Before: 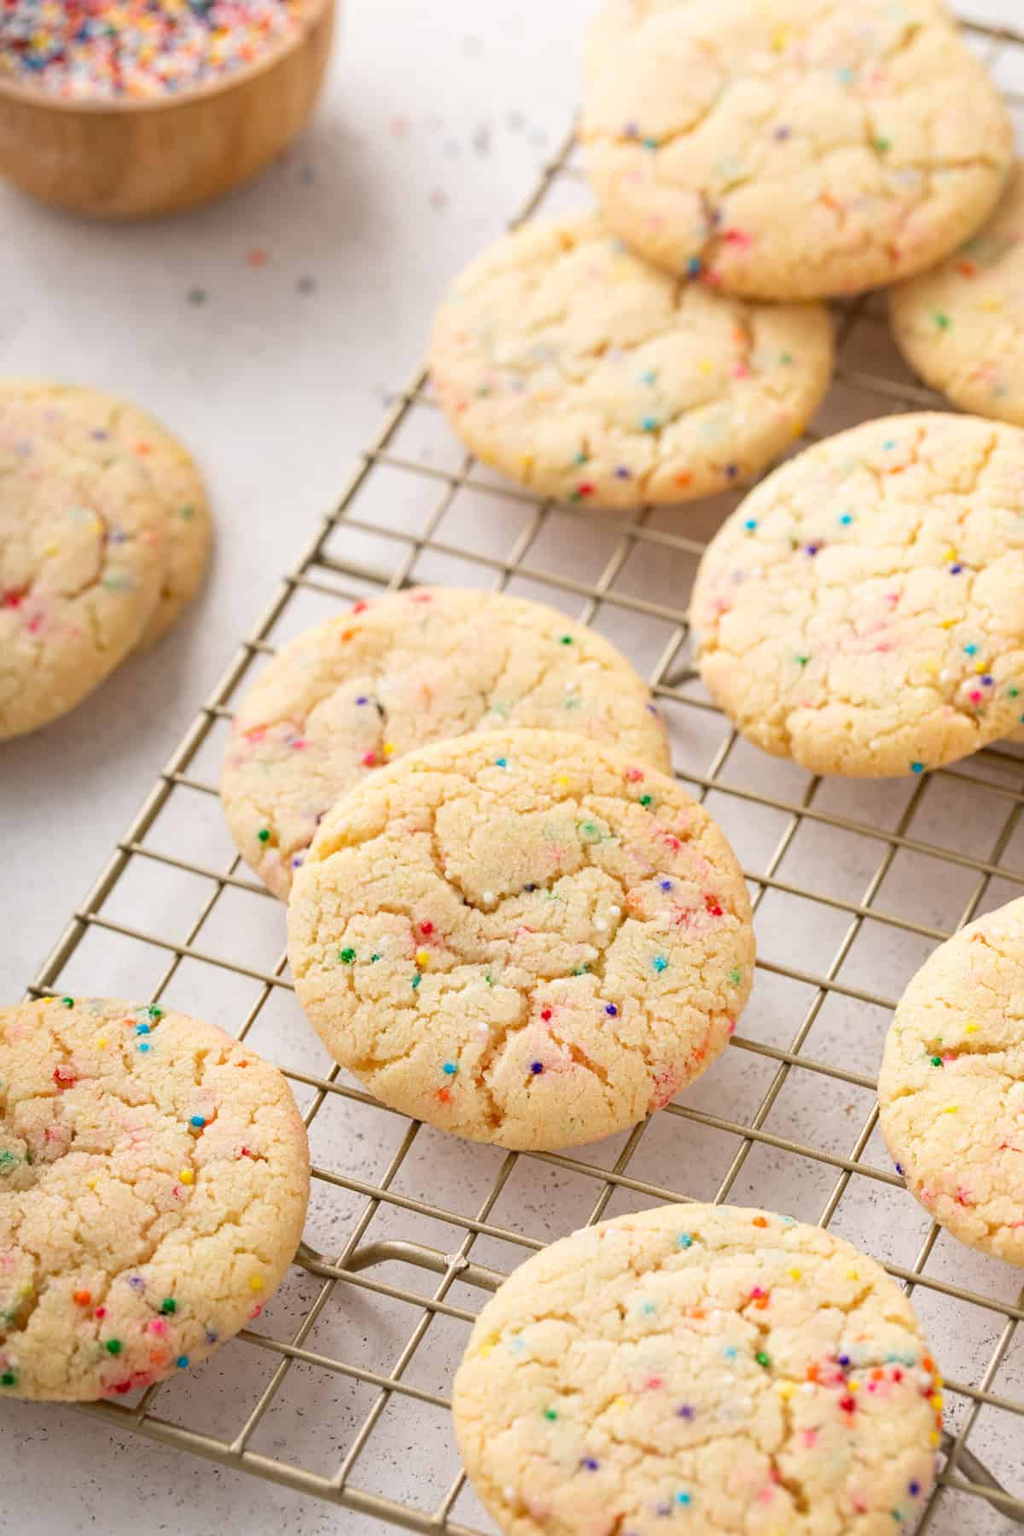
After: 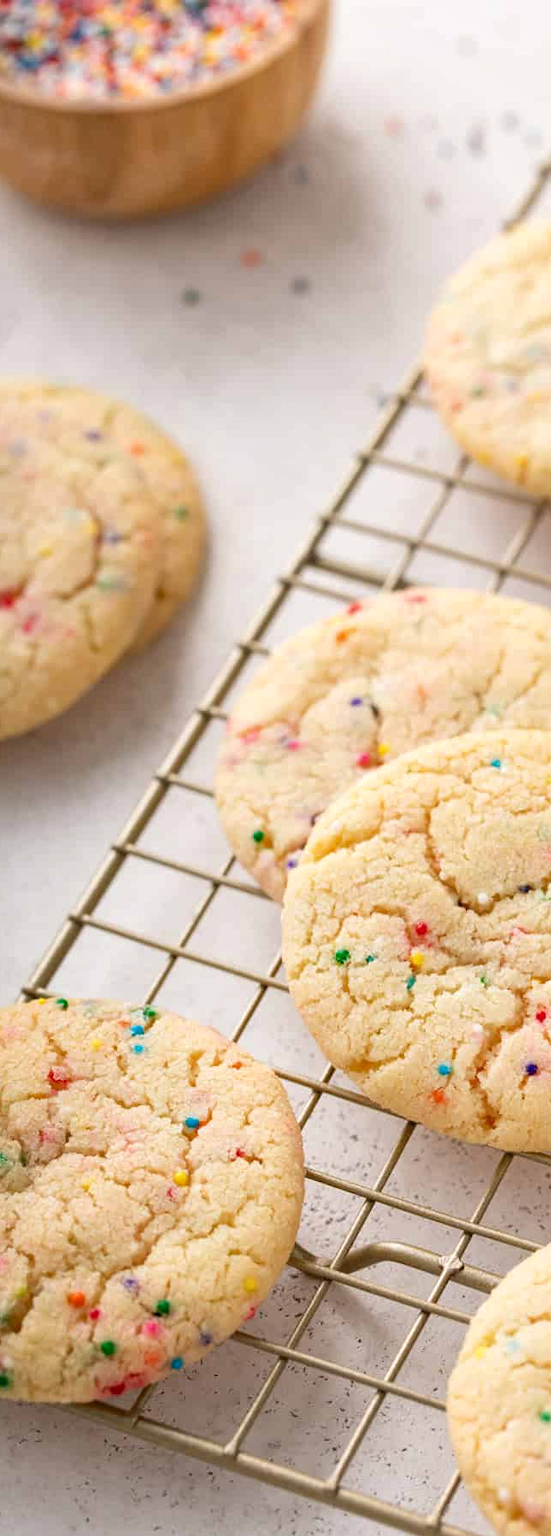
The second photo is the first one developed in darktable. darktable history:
local contrast: mode bilateral grid, contrast 20, coarseness 50, detail 120%, midtone range 0.2
crop: left 0.587%, right 45.588%, bottom 0.086%
